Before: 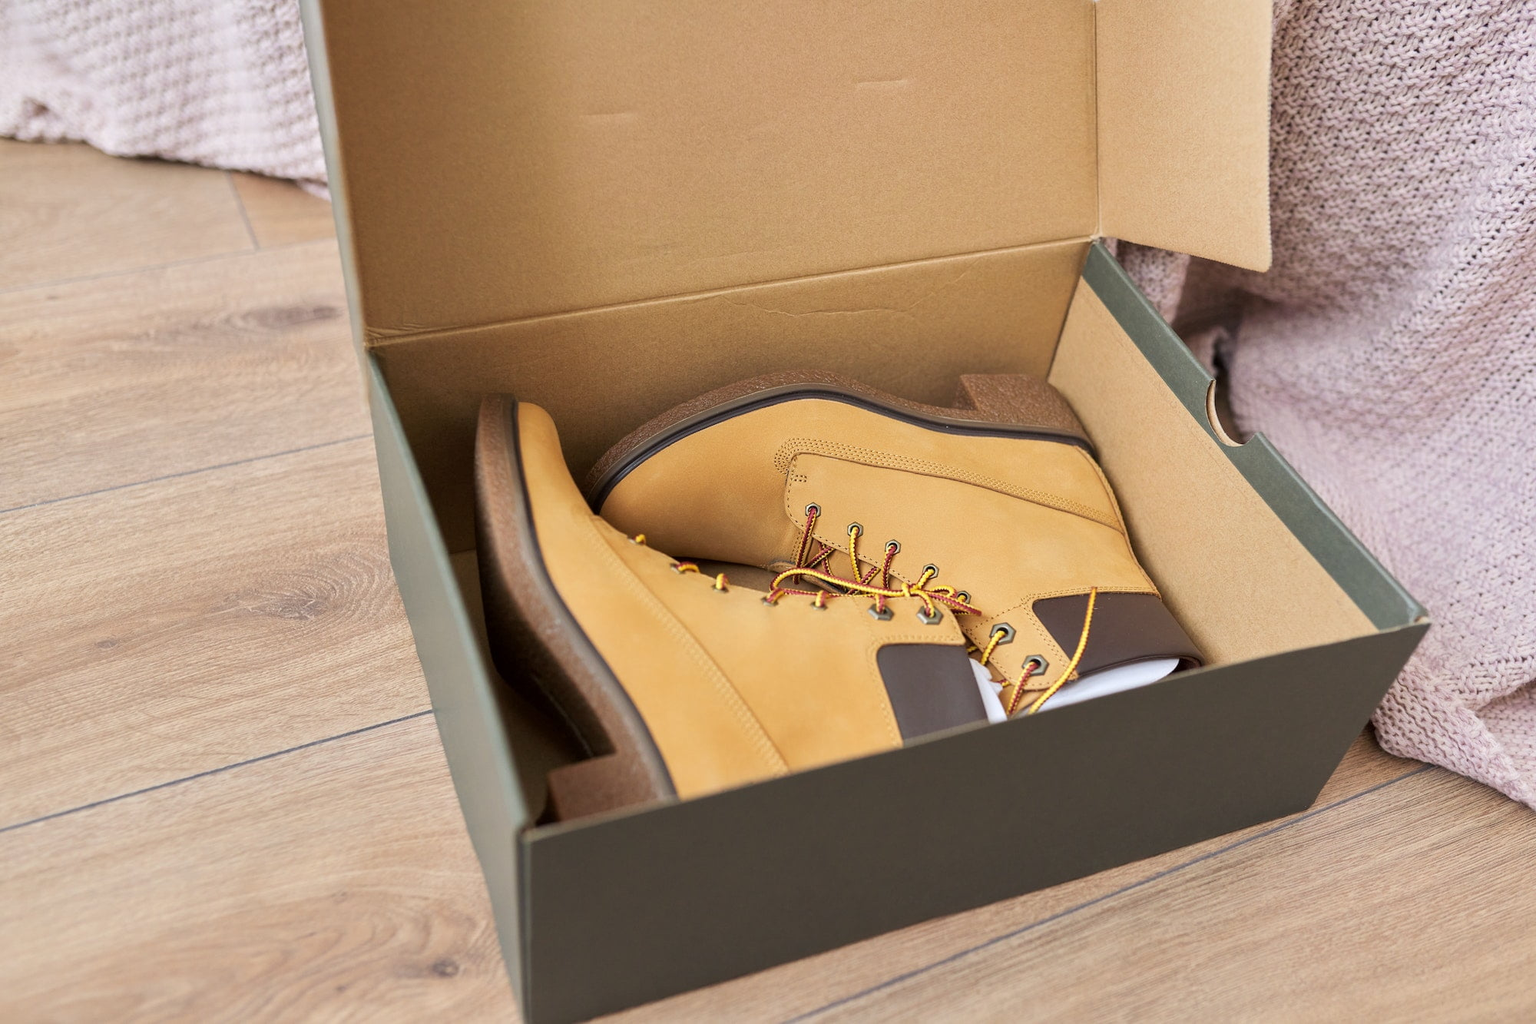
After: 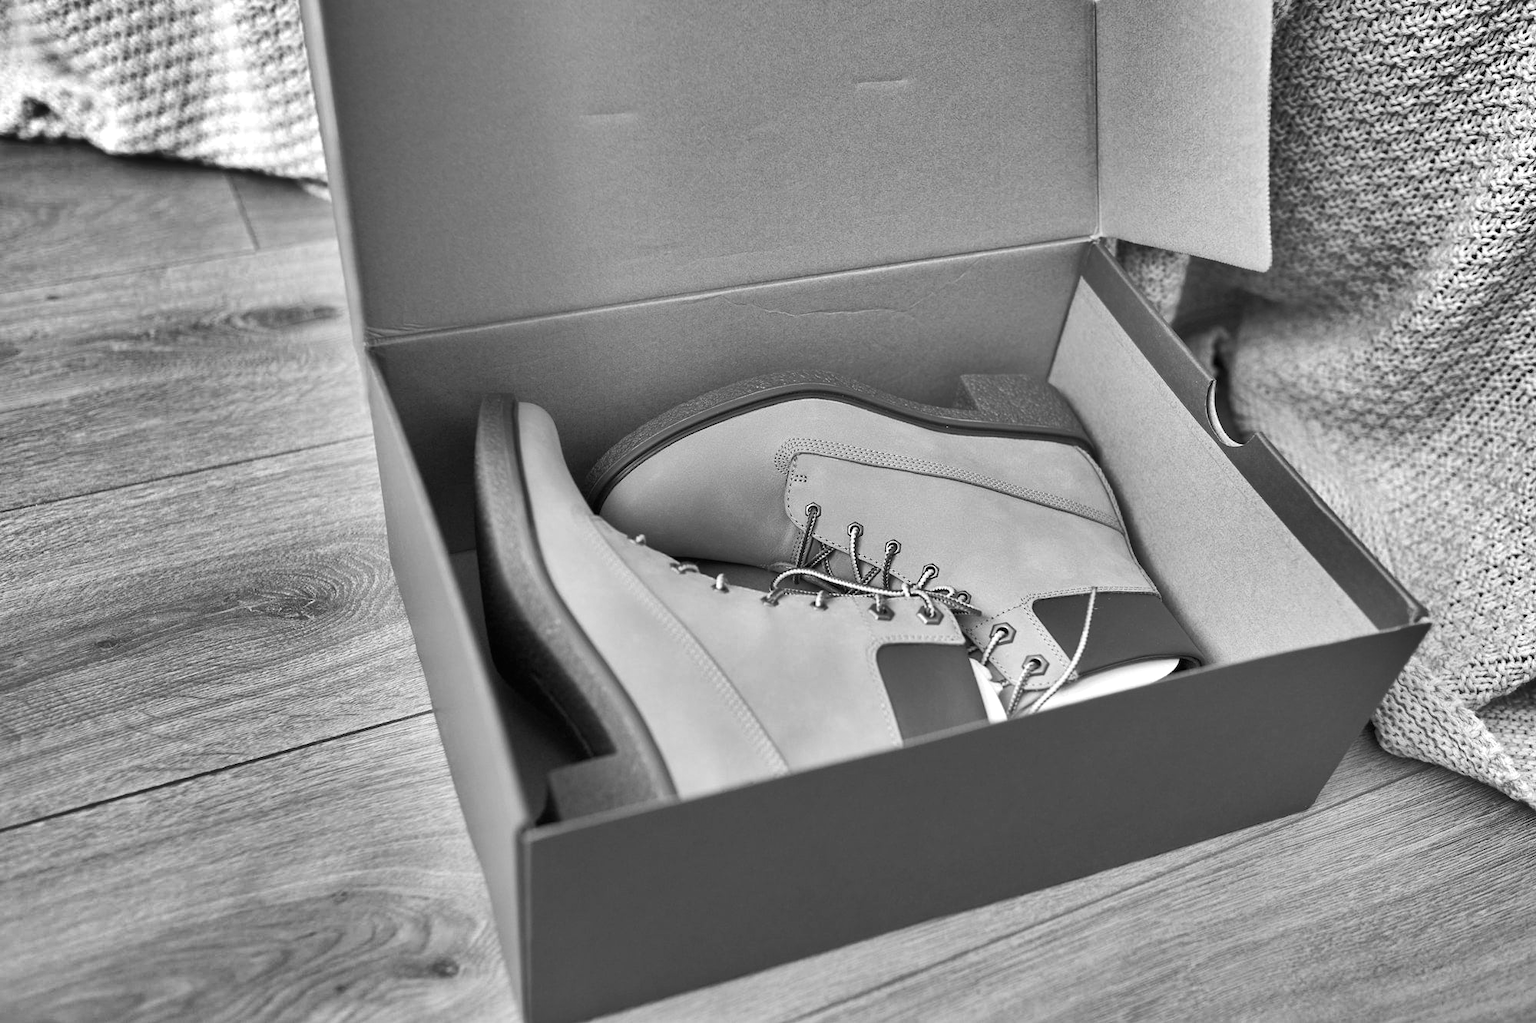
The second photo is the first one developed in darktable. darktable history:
exposure: black level correction 0, exposure 0.5 EV, compensate highlight preservation false
color calibration: output gray [0.267, 0.423, 0.267, 0], illuminant same as pipeline (D50), adaptation none (bypass)
shadows and highlights: shadows 24.5, highlights -78.15, soften with gaussian
